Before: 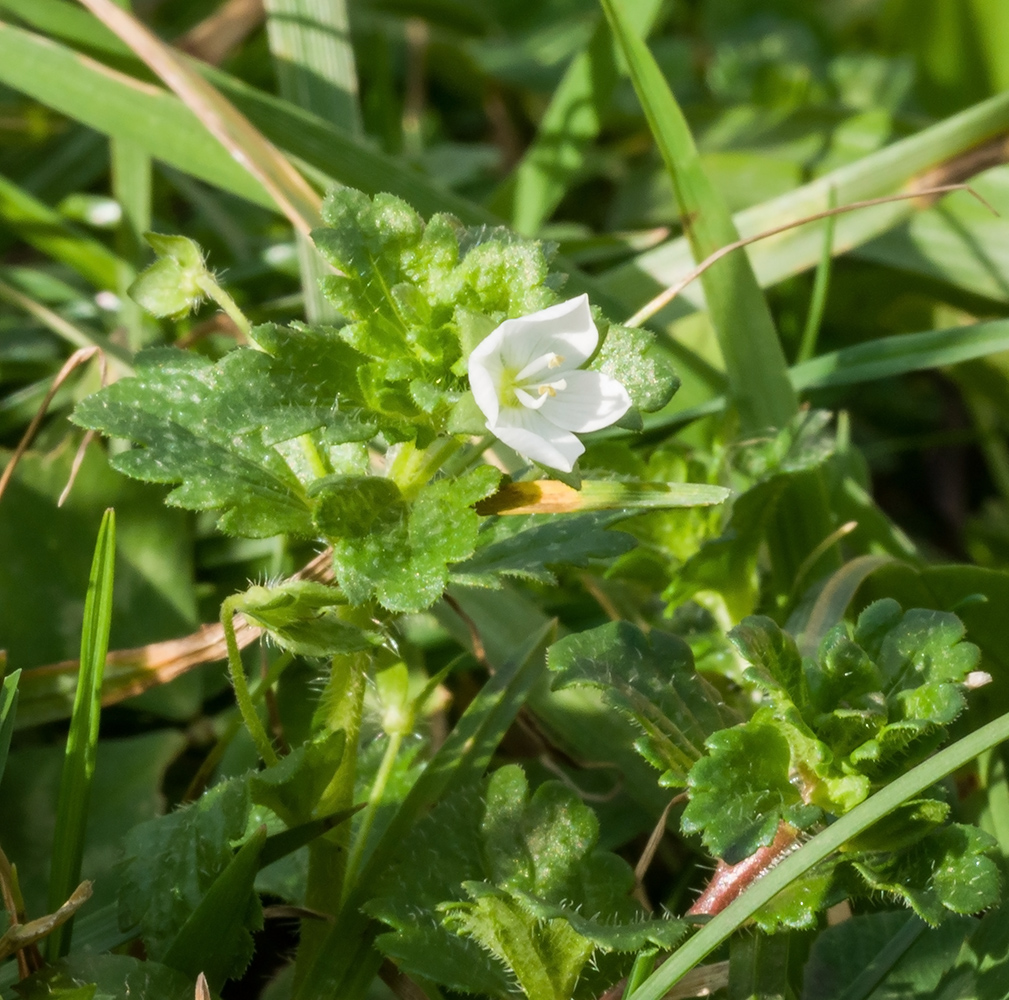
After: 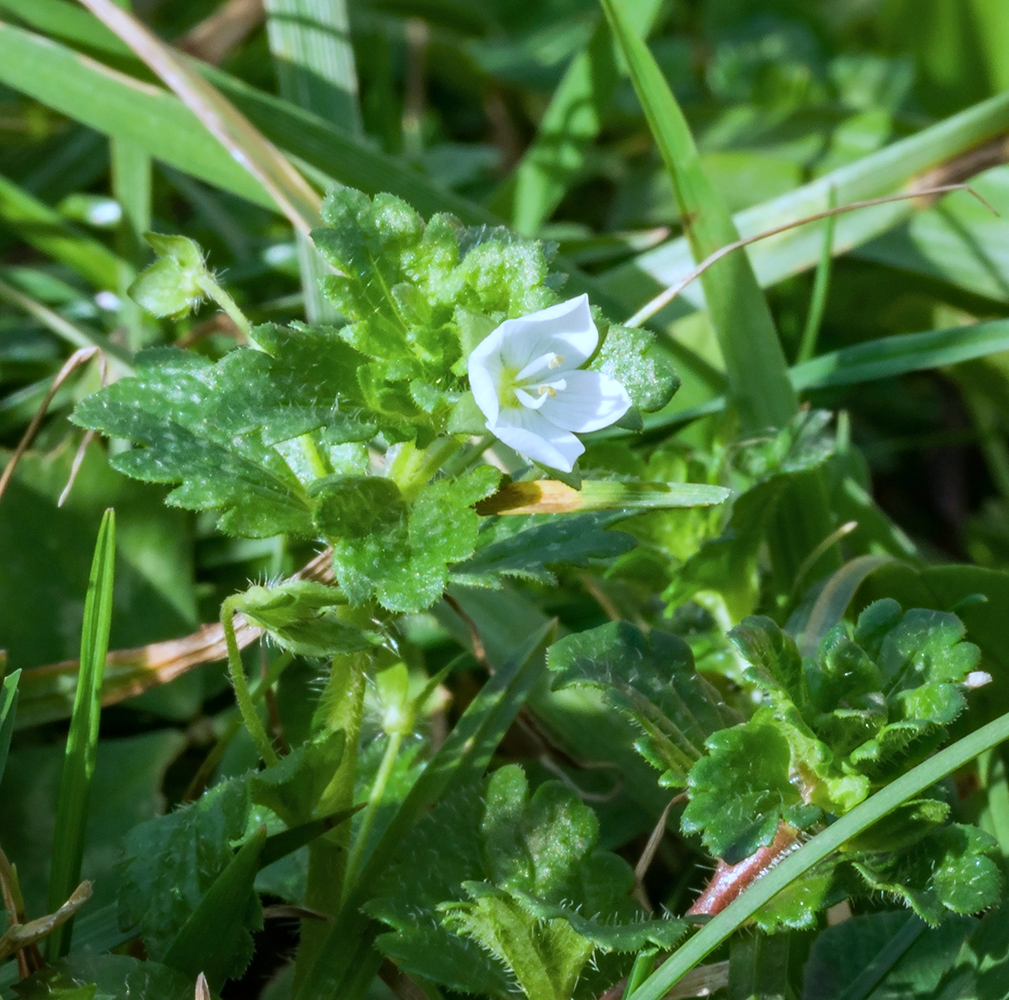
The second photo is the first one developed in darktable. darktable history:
white balance: red 0.976, blue 1.04
haze removal: compatibility mode true, adaptive false
color calibration: illuminant as shot in camera, x 0.378, y 0.381, temperature 4093.13 K, saturation algorithm version 1 (2020)
